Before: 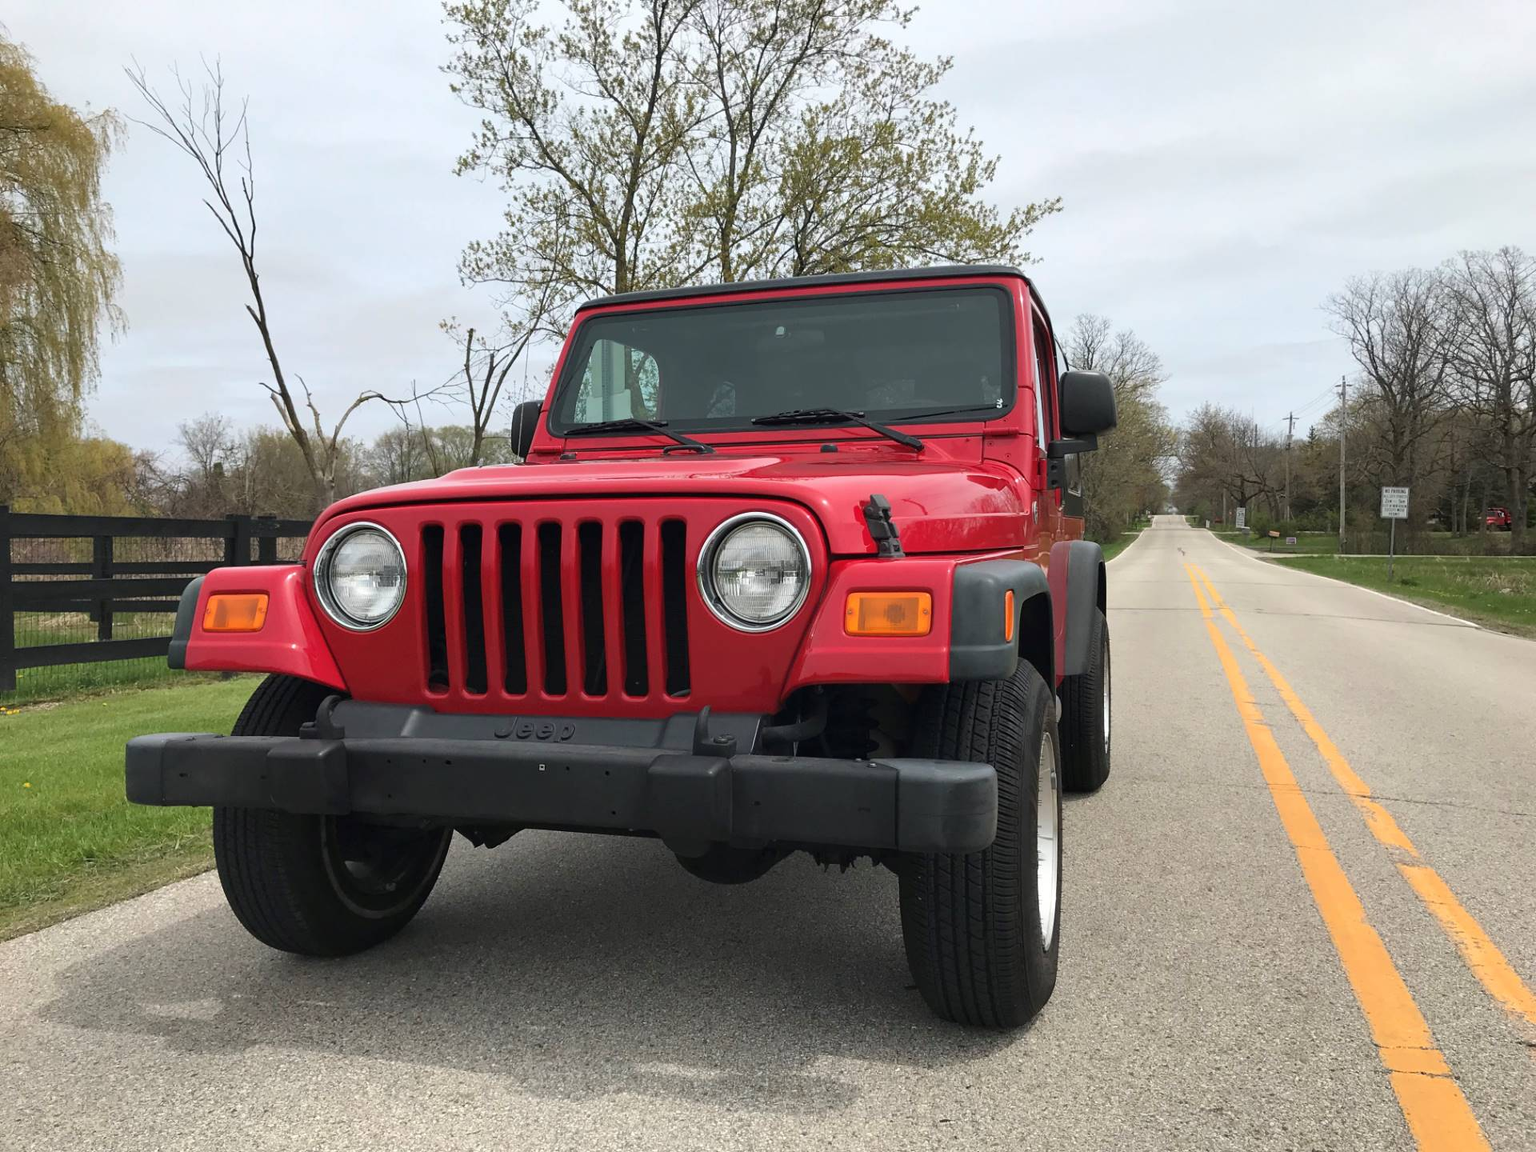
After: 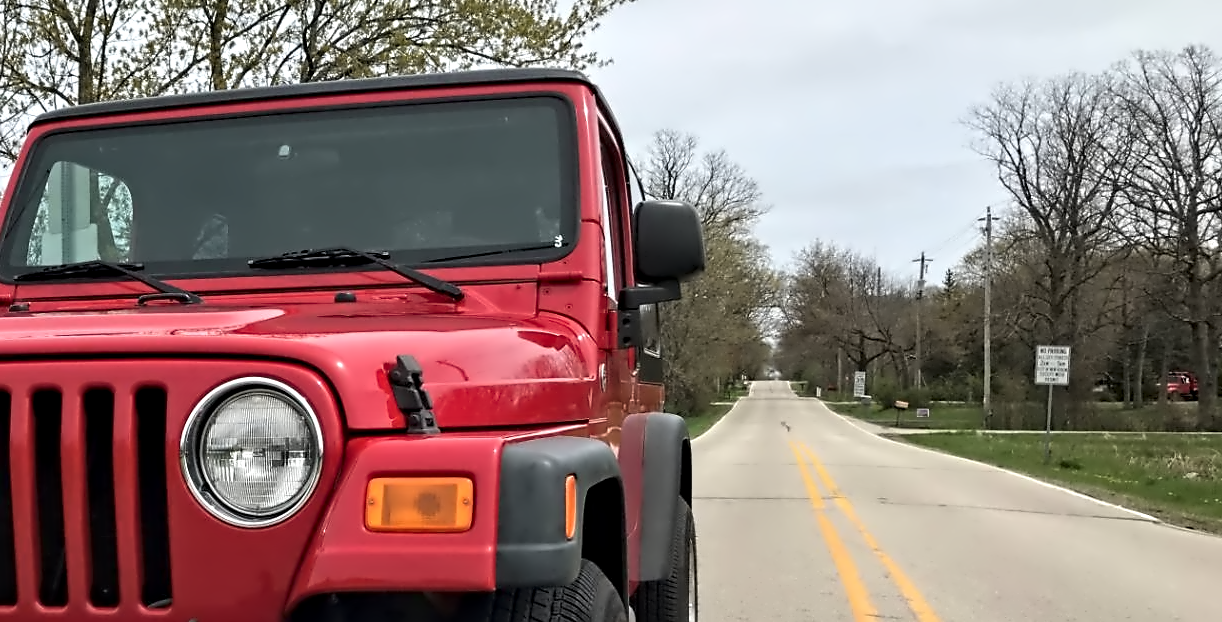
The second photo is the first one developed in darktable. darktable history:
crop: left 36.005%, top 18.293%, right 0.31%, bottom 38.444%
contrast equalizer: octaves 7, y [[0.5, 0.542, 0.583, 0.625, 0.667, 0.708], [0.5 ×6], [0.5 ×6], [0, 0.033, 0.067, 0.1, 0.133, 0.167], [0, 0.05, 0.1, 0.15, 0.2, 0.25]]
